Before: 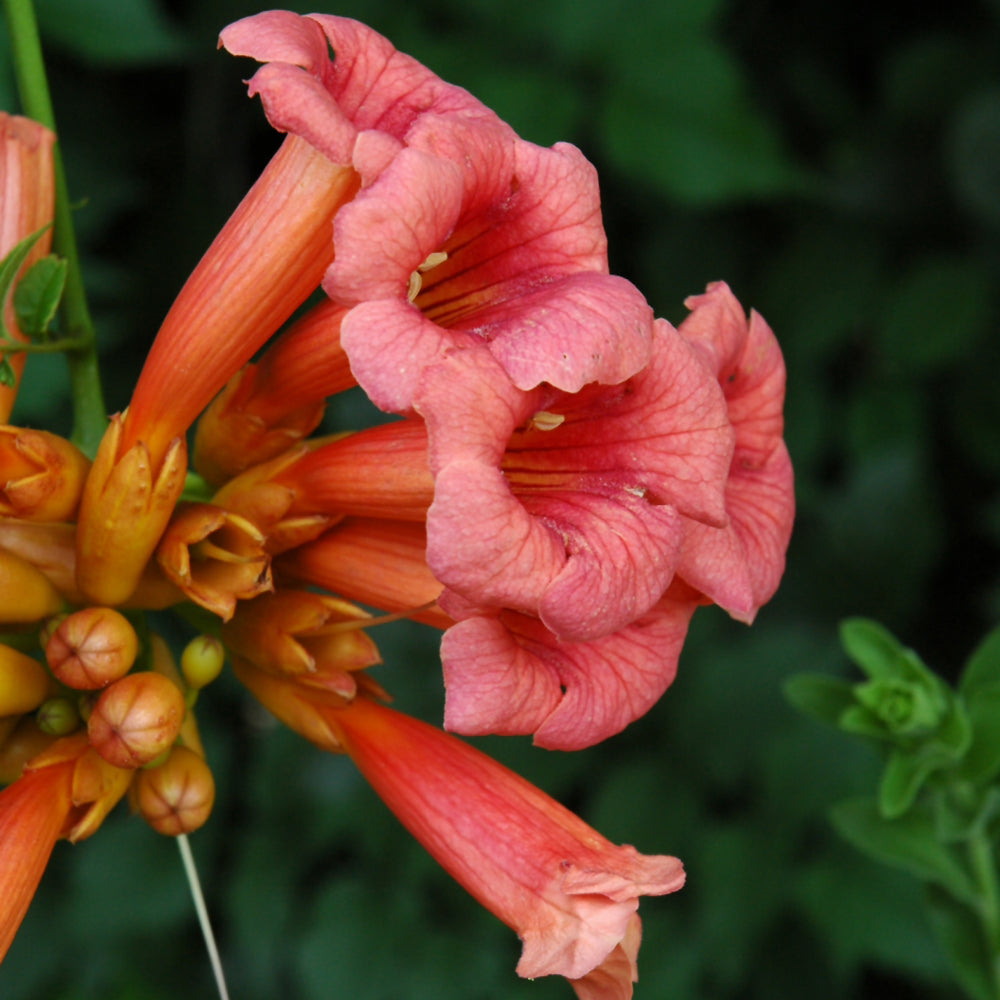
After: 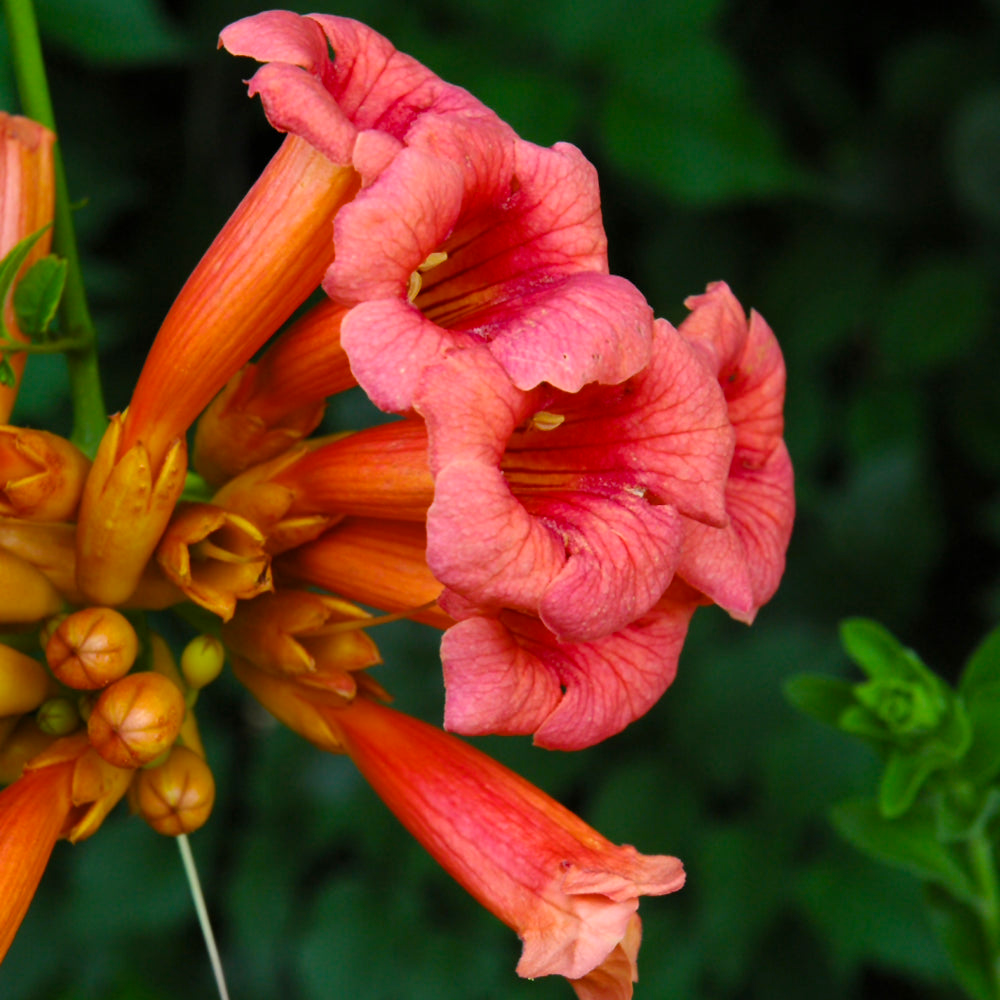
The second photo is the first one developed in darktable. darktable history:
color balance rgb: shadows lift › luminance 0.926%, shadows lift › chroma 0.135%, shadows lift › hue 21.09°, linear chroma grading › shadows -39.95%, linear chroma grading › highlights 40.66%, linear chroma grading › global chroma 44.489%, linear chroma grading › mid-tones -29.981%, perceptual saturation grading › global saturation -0.134%, perceptual saturation grading › highlights -19.722%, perceptual saturation grading › shadows 20.1%
